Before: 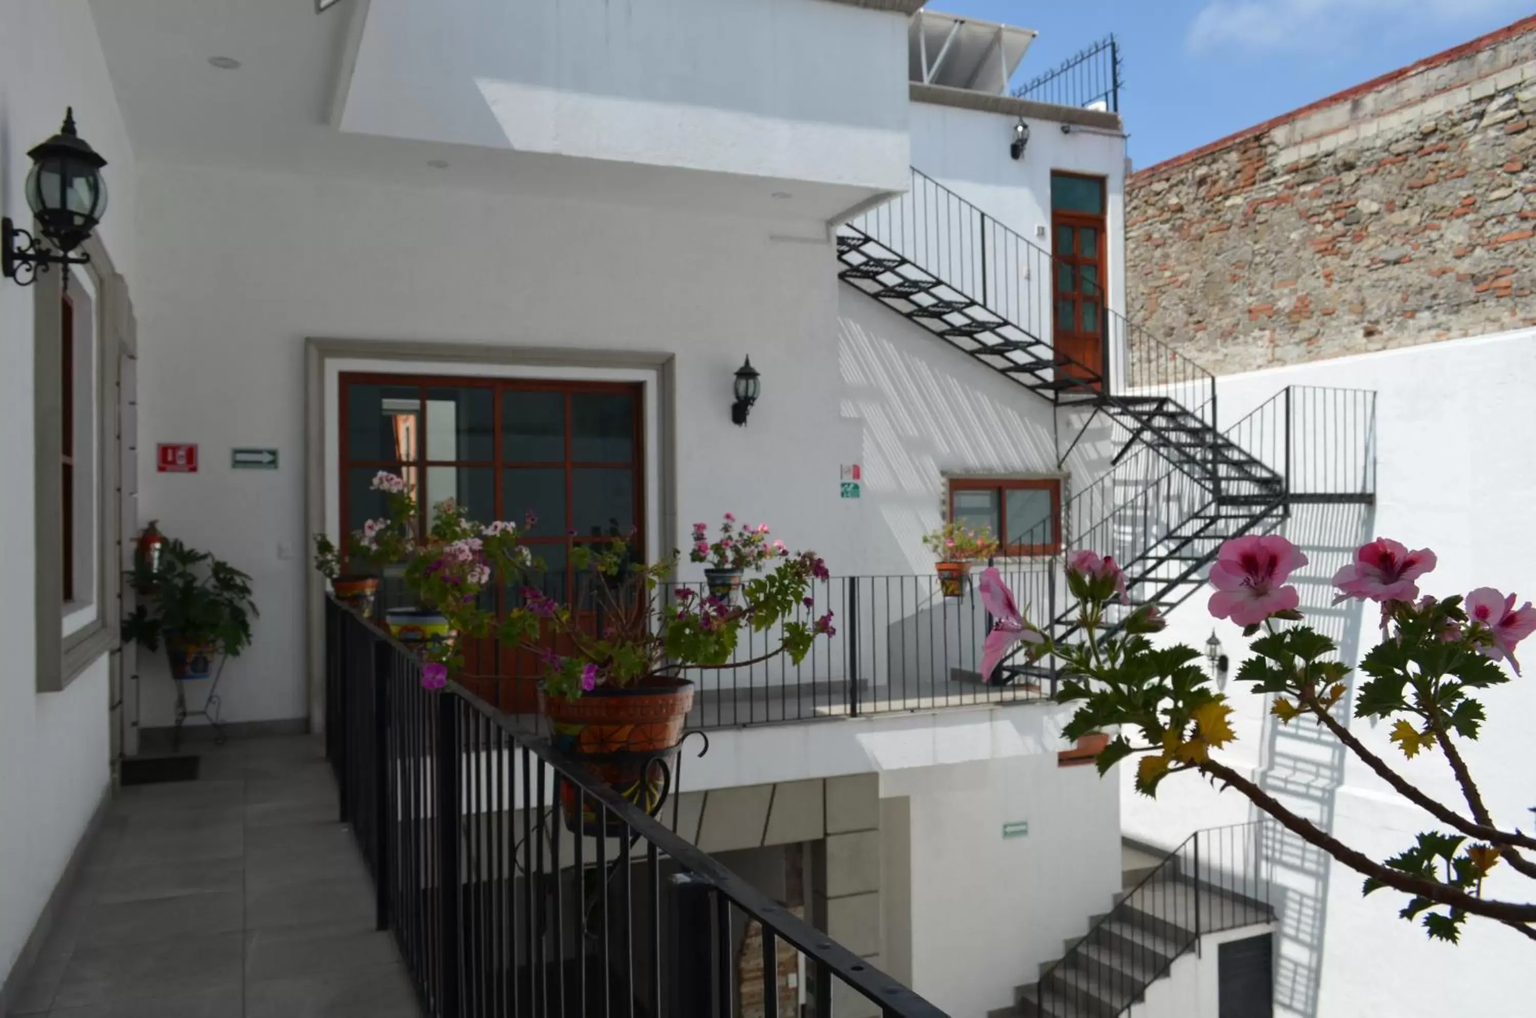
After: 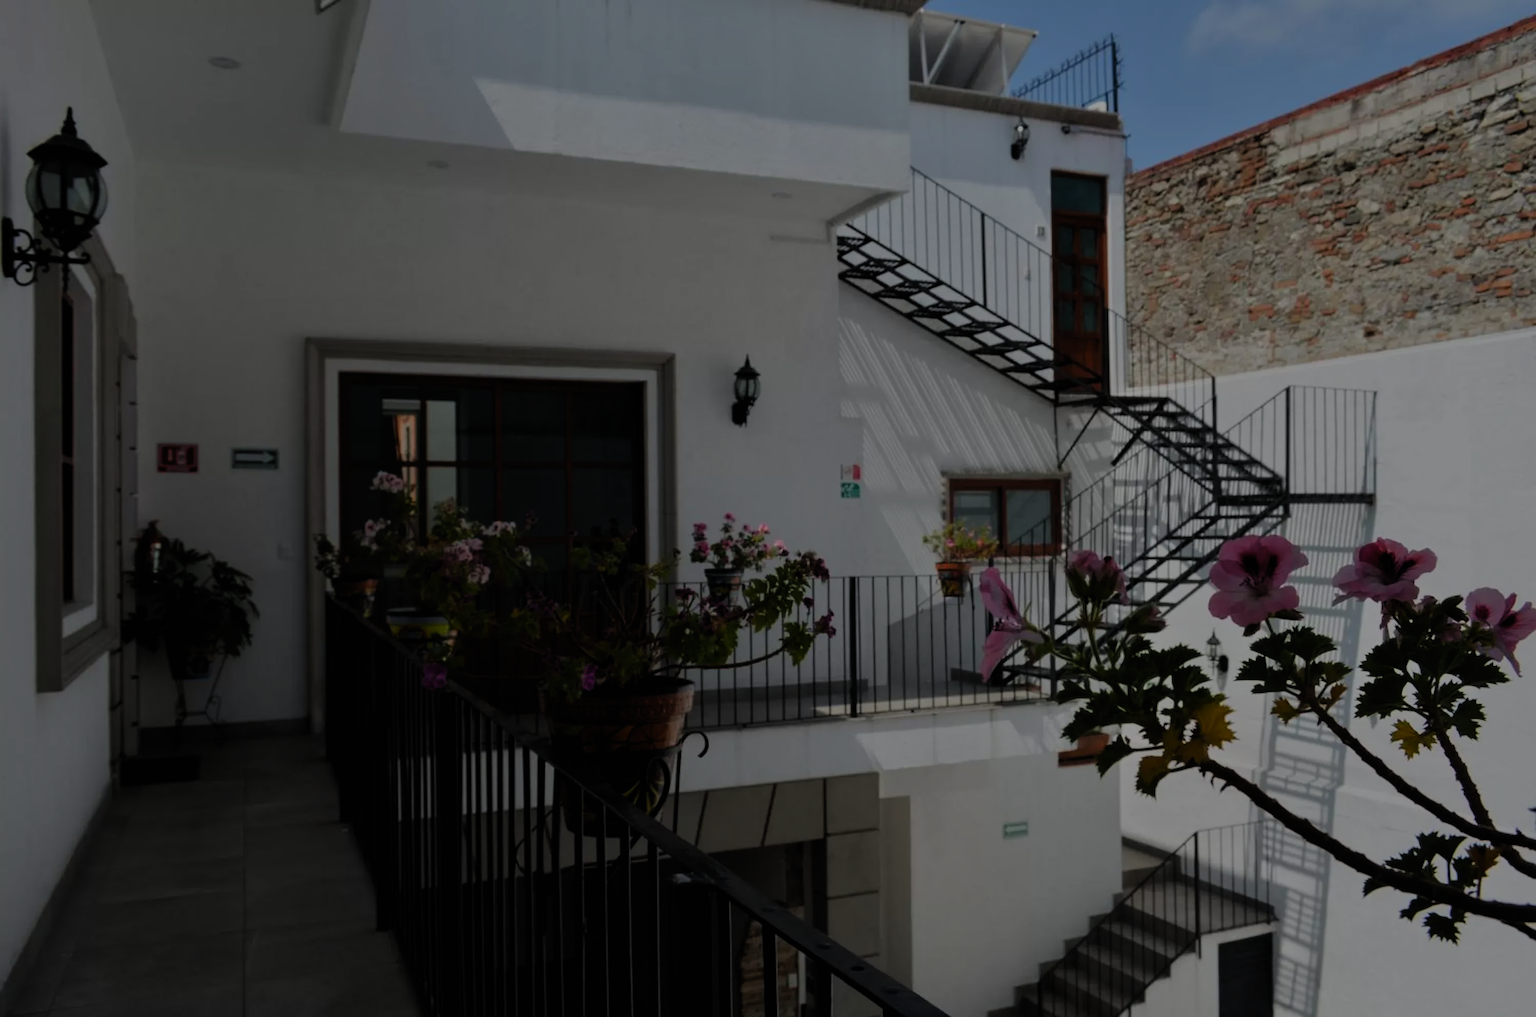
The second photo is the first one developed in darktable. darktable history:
tone curve: curves: ch0 [(0, 0) (0.003, 0.003) (0.011, 0.011) (0.025, 0.026) (0.044, 0.046) (0.069, 0.072) (0.1, 0.103) (0.136, 0.141) (0.177, 0.184) (0.224, 0.233) (0.277, 0.287) (0.335, 0.348) (0.399, 0.414) (0.468, 0.486) (0.543, 0.563) (0.623, 0.647) (0.709, 0.736) (0.801, 0.831) (0.898, 0.92) (1, 1)], color space Lab, linked channels, preserve colors none
tone equalizer: -8 EV -1.97 EV, -7 EV -1.98 EV, -6 EV -1.98 EV, -5 EV -1.98 EV, -4 EV -1.96 EV, -3 EV -1.99 EV, -2 EV -1.98 EV, -1 EV -1.63 EV, +0 EV -1.98 EV
filmic rgb: black relative exposure -7.65 EV, white relative exposure 4.56 EV, threshold 3.05 EV, hardness 3.61, contrast 0.998, preserve chrominance no, color science v5 (2021), iterations of high-quality reconstruction 0, contrast in shadows safe, contrast in highlights safe, enable highlight reconstruction true
